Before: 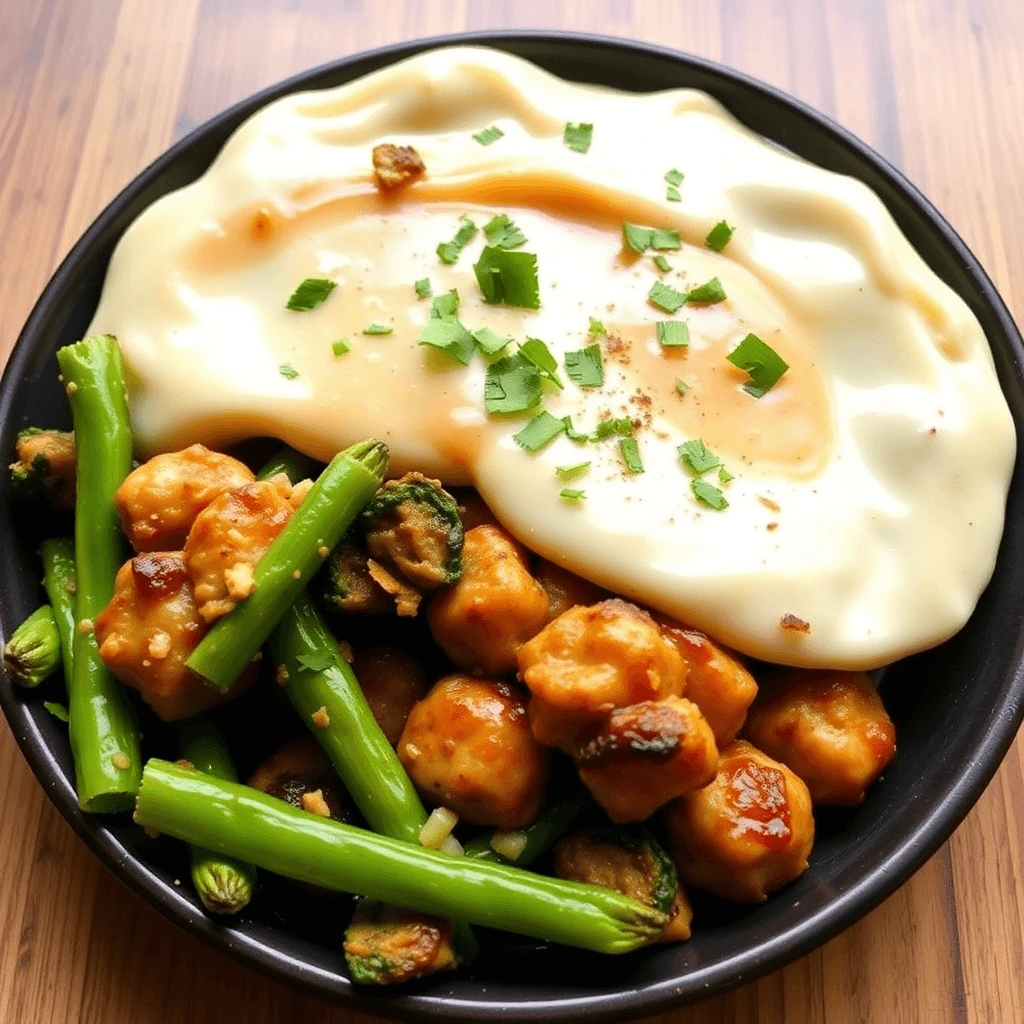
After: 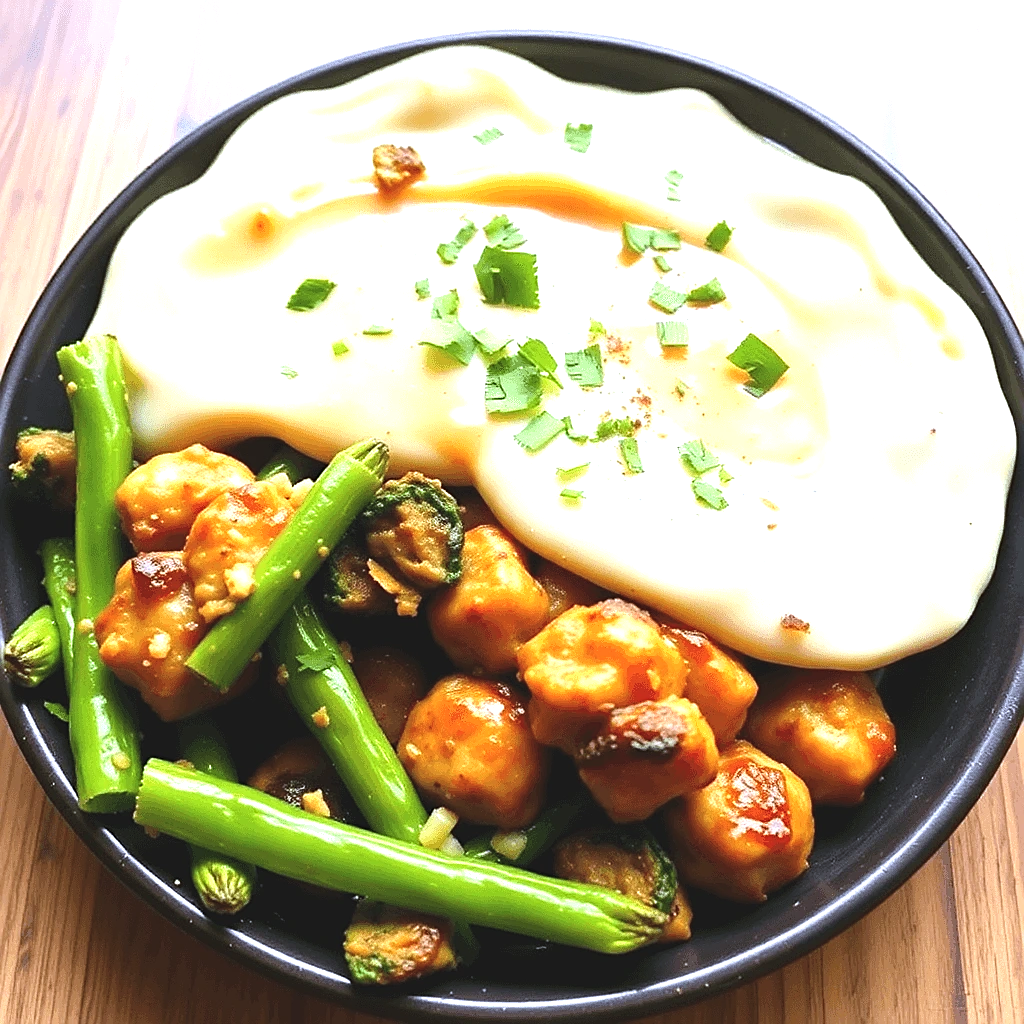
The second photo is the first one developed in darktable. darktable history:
sharpen: on, module defaults
white balance: red 0.931, blue 1.11
exposure: black level correction -0.005, exposure 1 EV, compensate highlight preservation false
